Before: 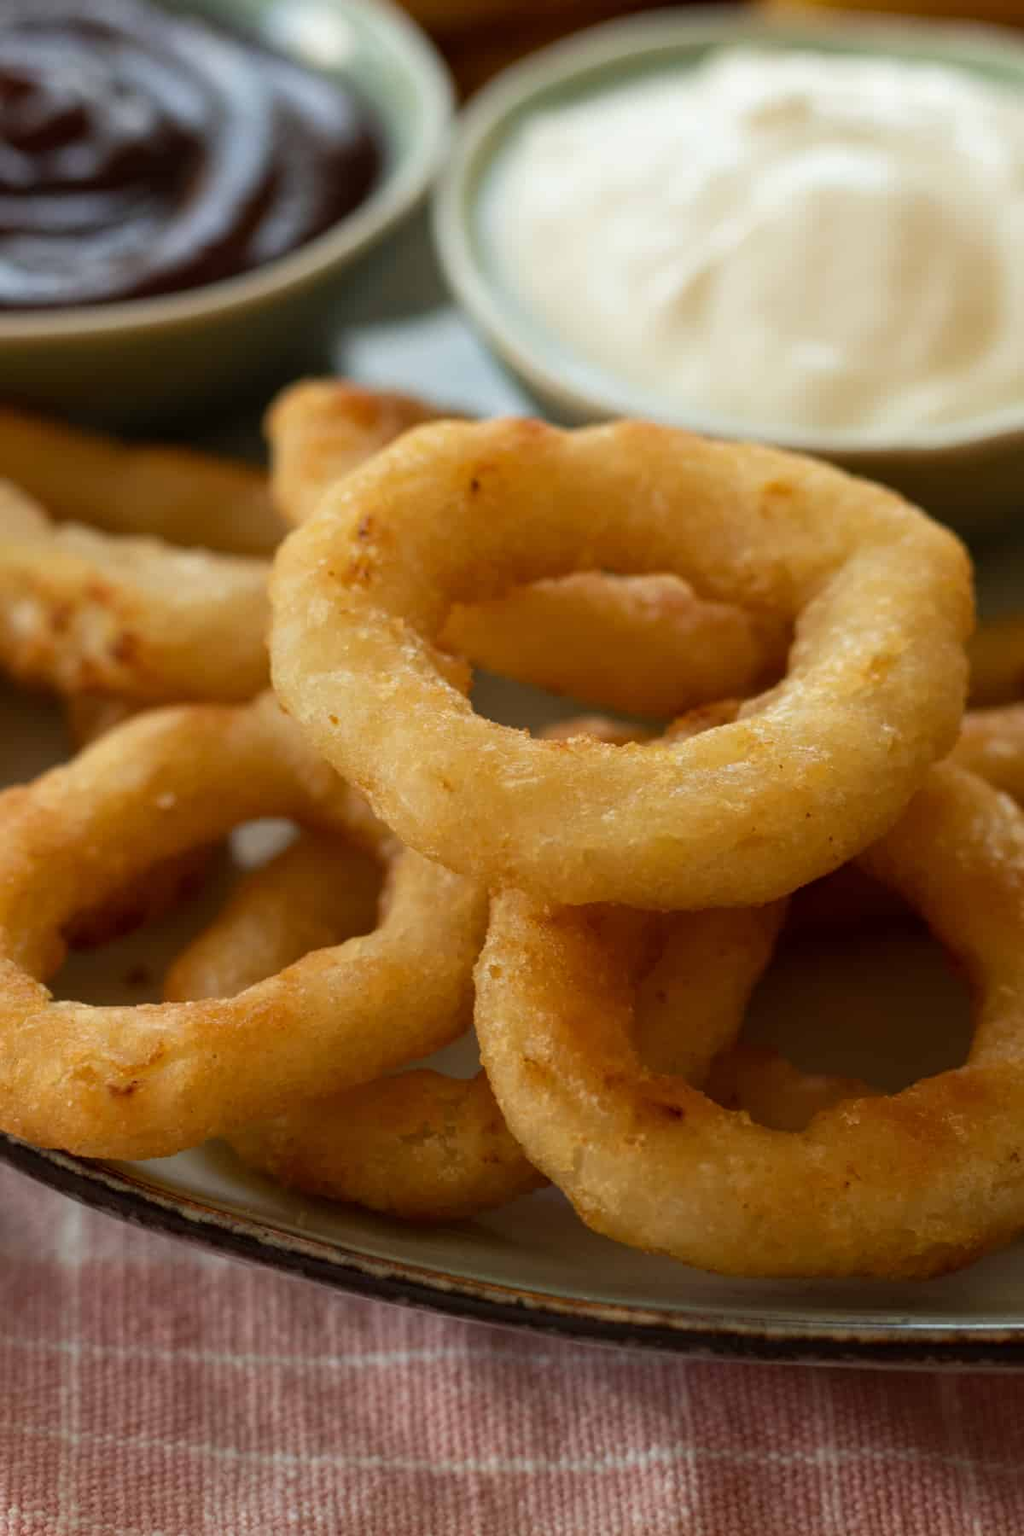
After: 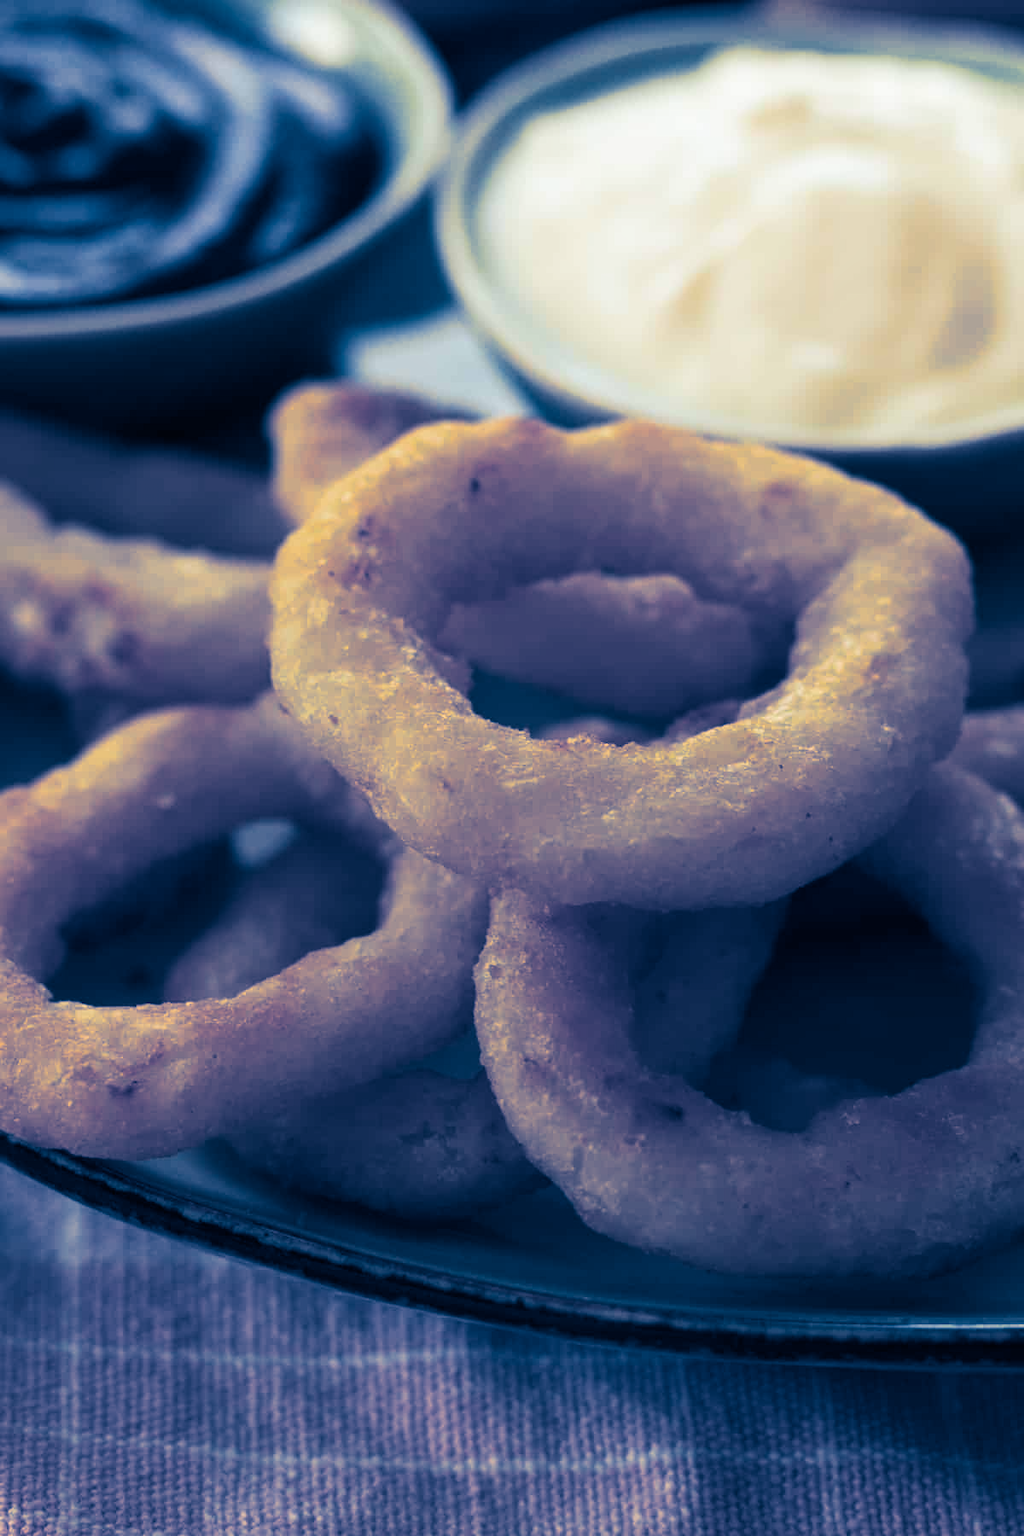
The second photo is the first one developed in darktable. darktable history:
split-toning: shadows › hue 226.8°, shadows › saturation 1, highlights › saturation 0, balance -61.41
shadows and highlights: shadows 0, highlights 40
